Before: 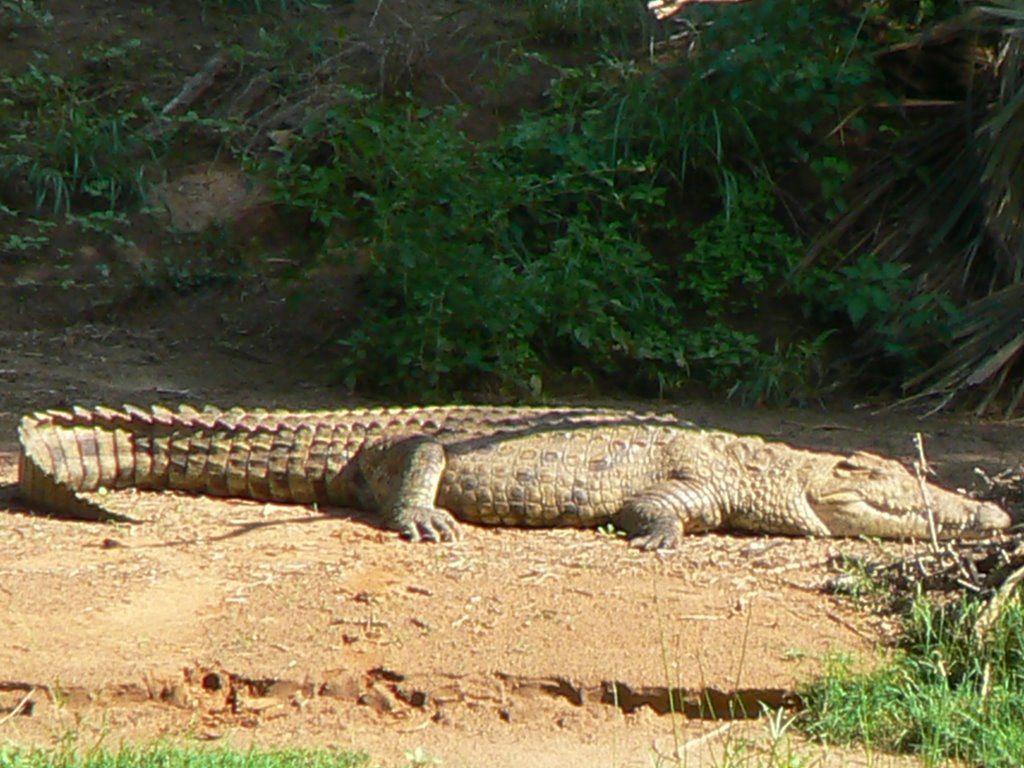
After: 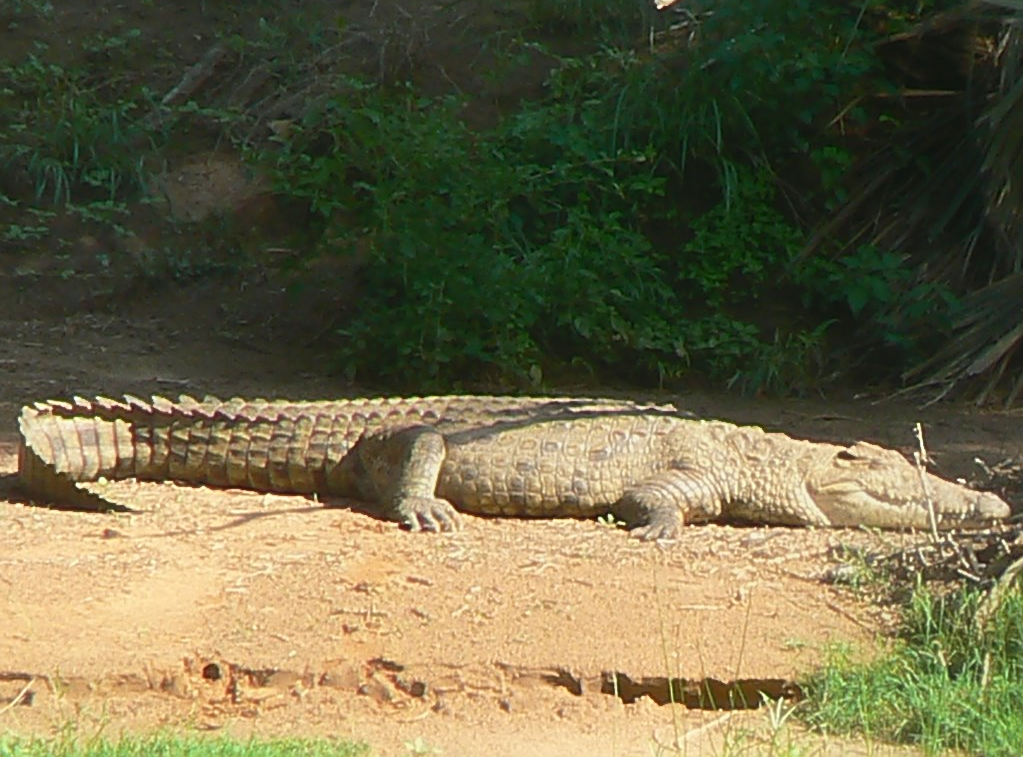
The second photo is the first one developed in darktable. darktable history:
sharpen: on, module defaults
crop: top 1.405%, right 0.058%
exposure: exposure 0.132 EV, compensate highlight preservation false
contrast equalizer: octaves 7, y [[0.6 ×6], [0.55 ×6], [0 ×6], [0 ×6], [0 ×6]], mix -0.986
